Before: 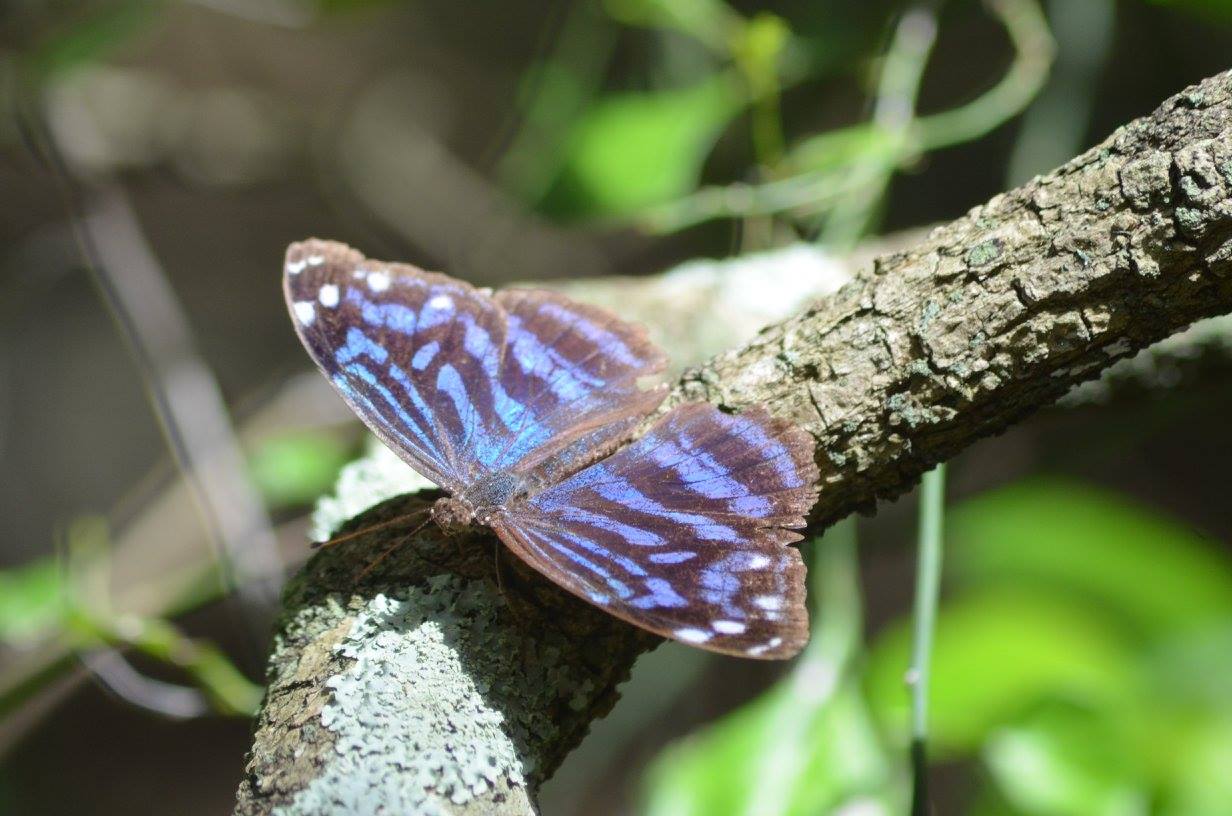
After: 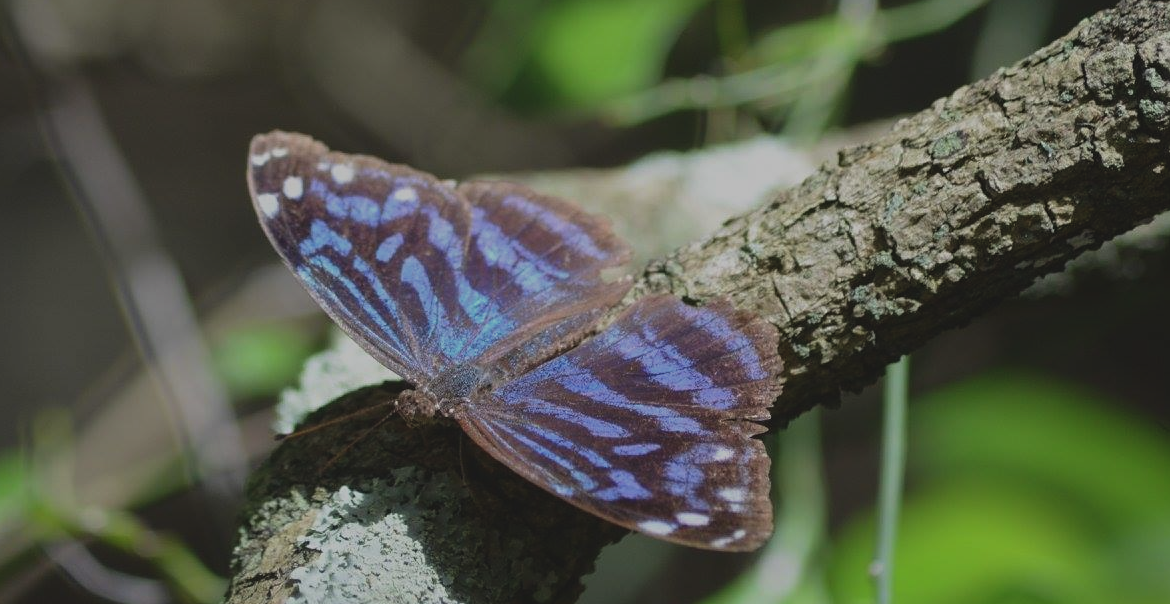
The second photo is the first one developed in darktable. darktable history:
crop and rotate: left 2.991%, top 13.302%, right 1.981%, bottom 12.636%
sharpen: amount 0.2
exposure: black level correction -0.016, exposure -1.018 EV, compensate highlight preservation false
